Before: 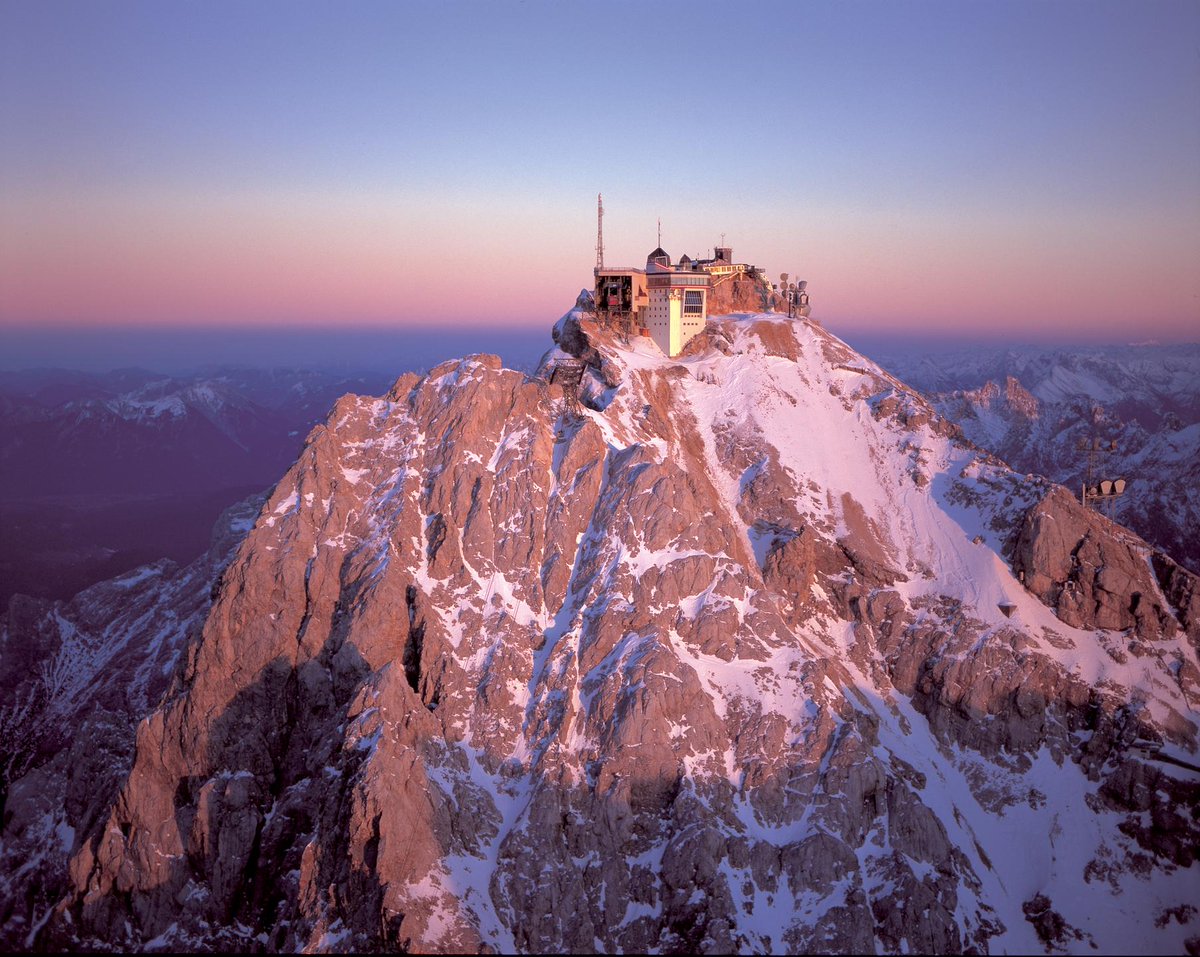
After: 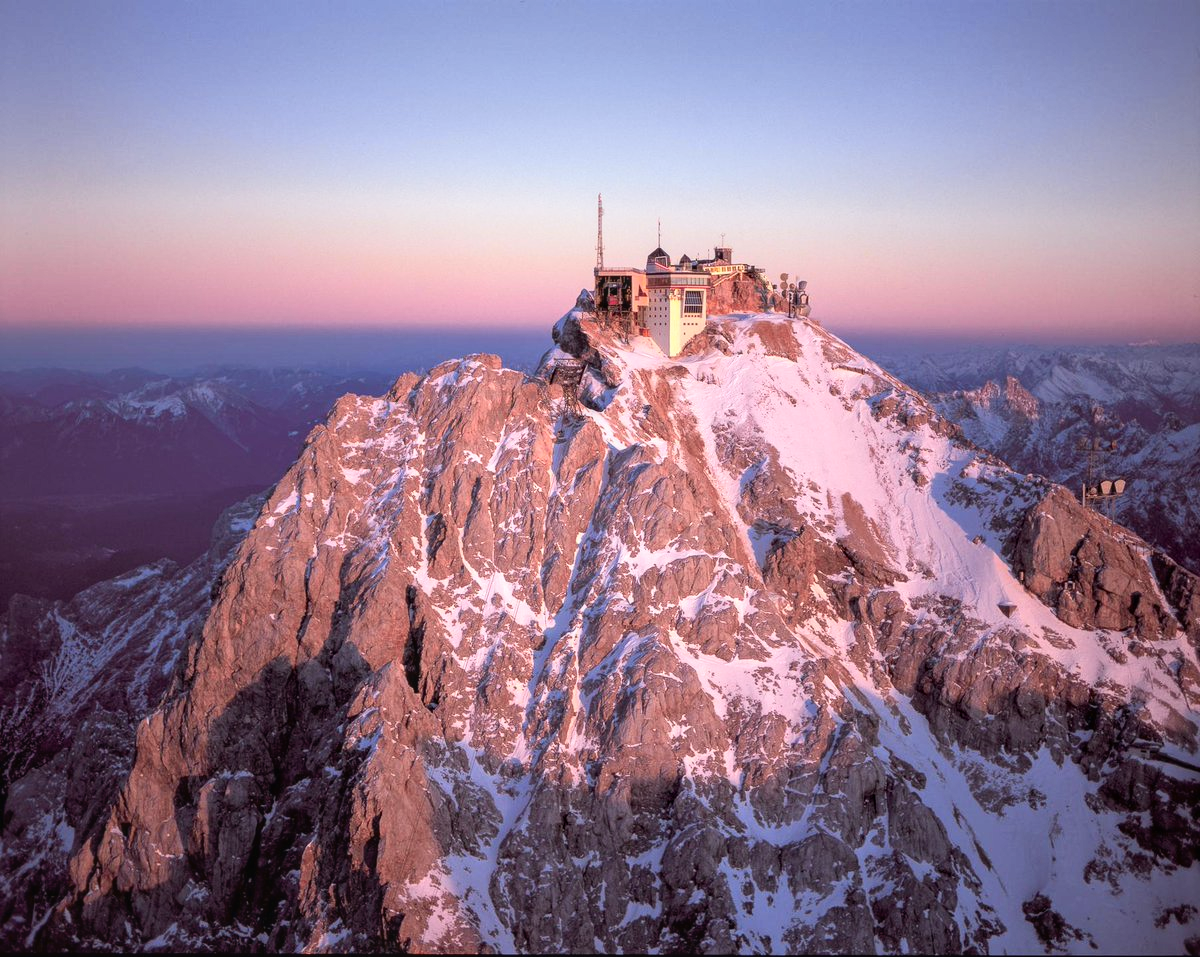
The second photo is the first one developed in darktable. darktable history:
local contrast: on, module defaults
tone curve: curves: ch0 [(0, 0.038) (0.193, 0.212) (0.461, 0.502) (0.634, 0.709) (0.852, 0.89) (1, 0.967)]; ch1 [(0, 0) (0.35, 0.356) (0.45, 0.453) (0.504, 0.503) (0.532, 0.524) (0.558, 0.555) (0.735, 0.762) (1, 1)]; ch2 [(0, 0) (0.281, 0.266) (0.456, 0.469) (0.5, 0.5) (0.533, 0.545) (0.606, 0.598) (0.646, 0.654) (1, 1)], color space Lab, independent channels, preserve colors none
